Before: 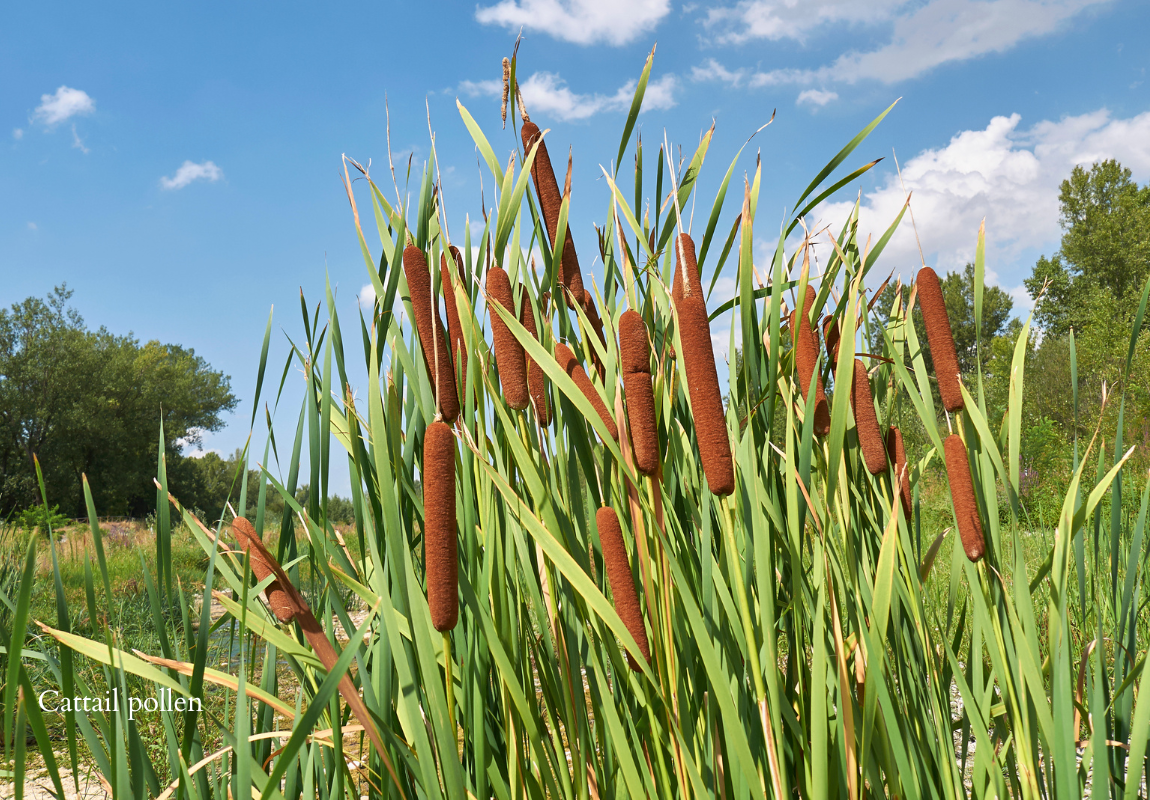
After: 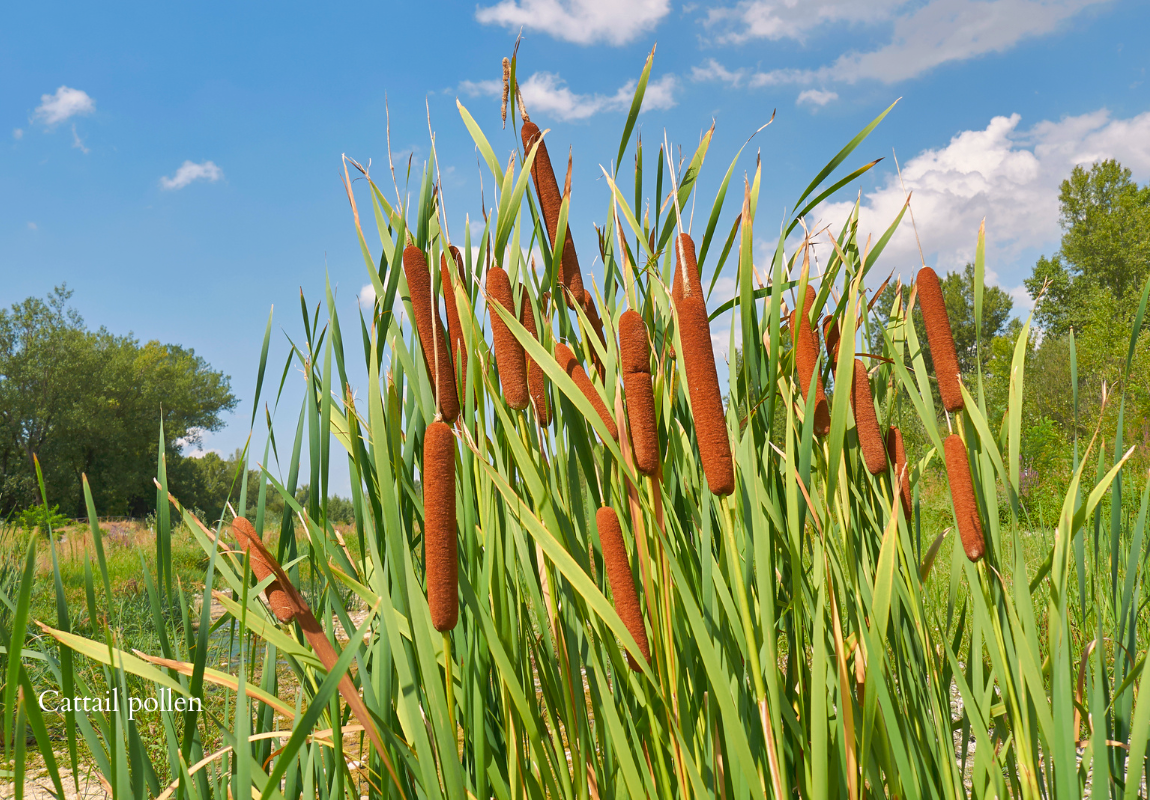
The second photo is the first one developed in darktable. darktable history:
shadows and highlights: on, module defaults
color balance rgb: highlights gain › chroma 1.049%, highlights gain › hue 60.28°, perceptual saturation grading › global saturation 1.97%, perceptual saturation grading › highlights -2.425%, perceptual saturation grading › mid-tones 3.695%, perceptual saturation grading › shadows 7.349%, perceptual brilliance grading › mid-tones 10.653%, perceptual brilliance grading › shadows 15.838%
